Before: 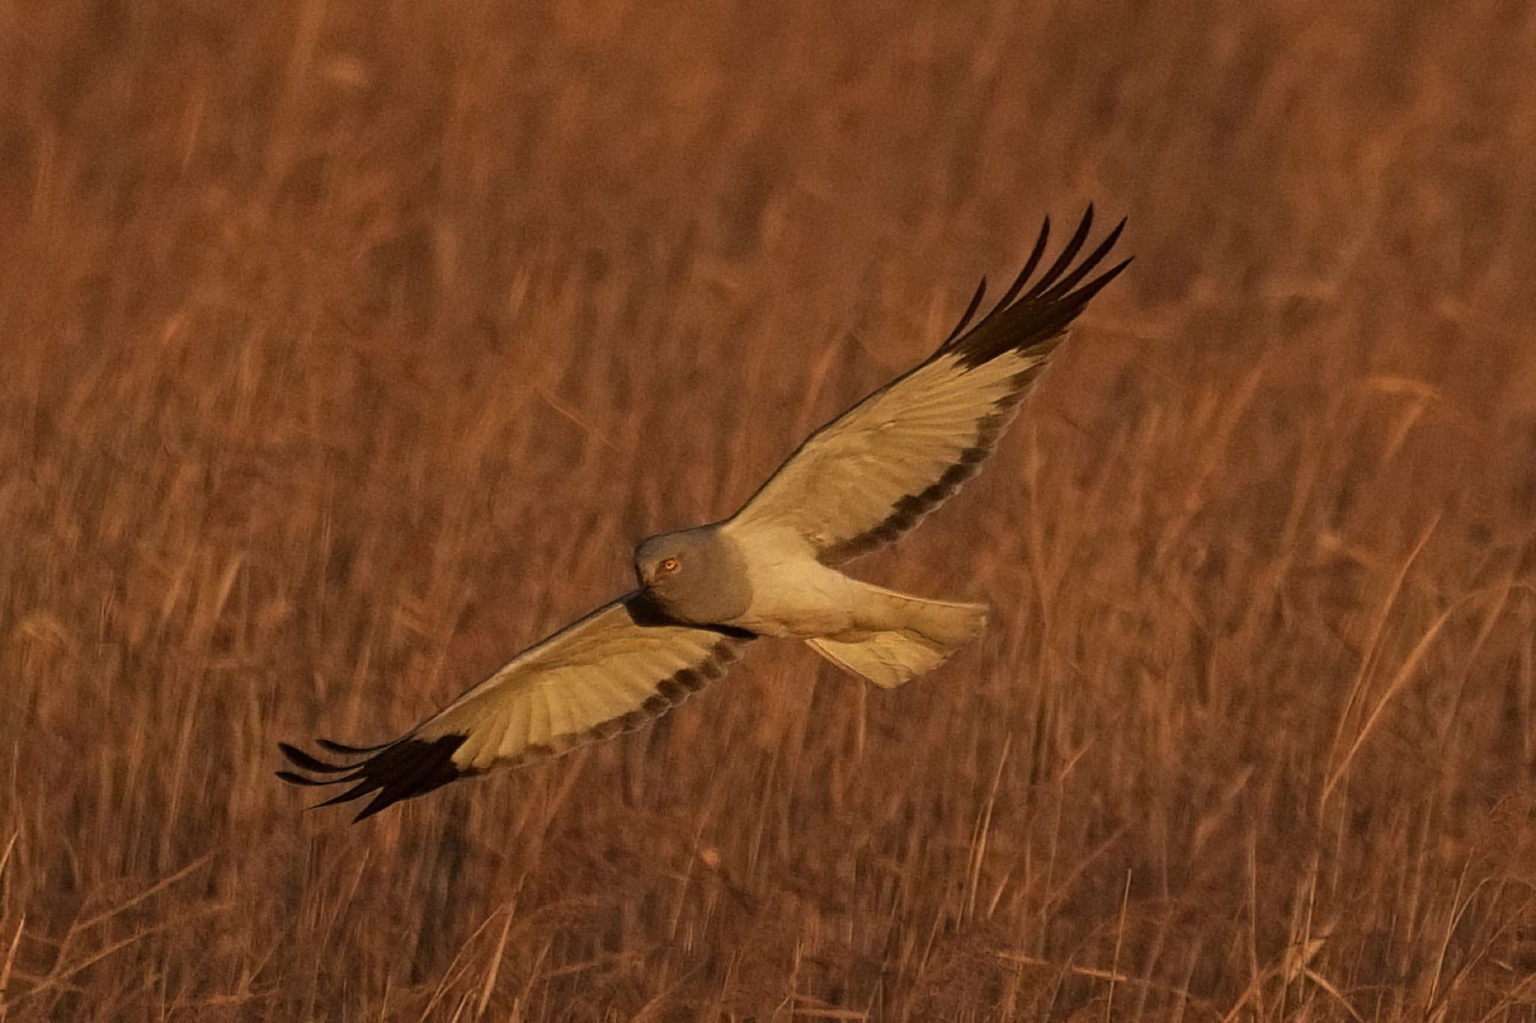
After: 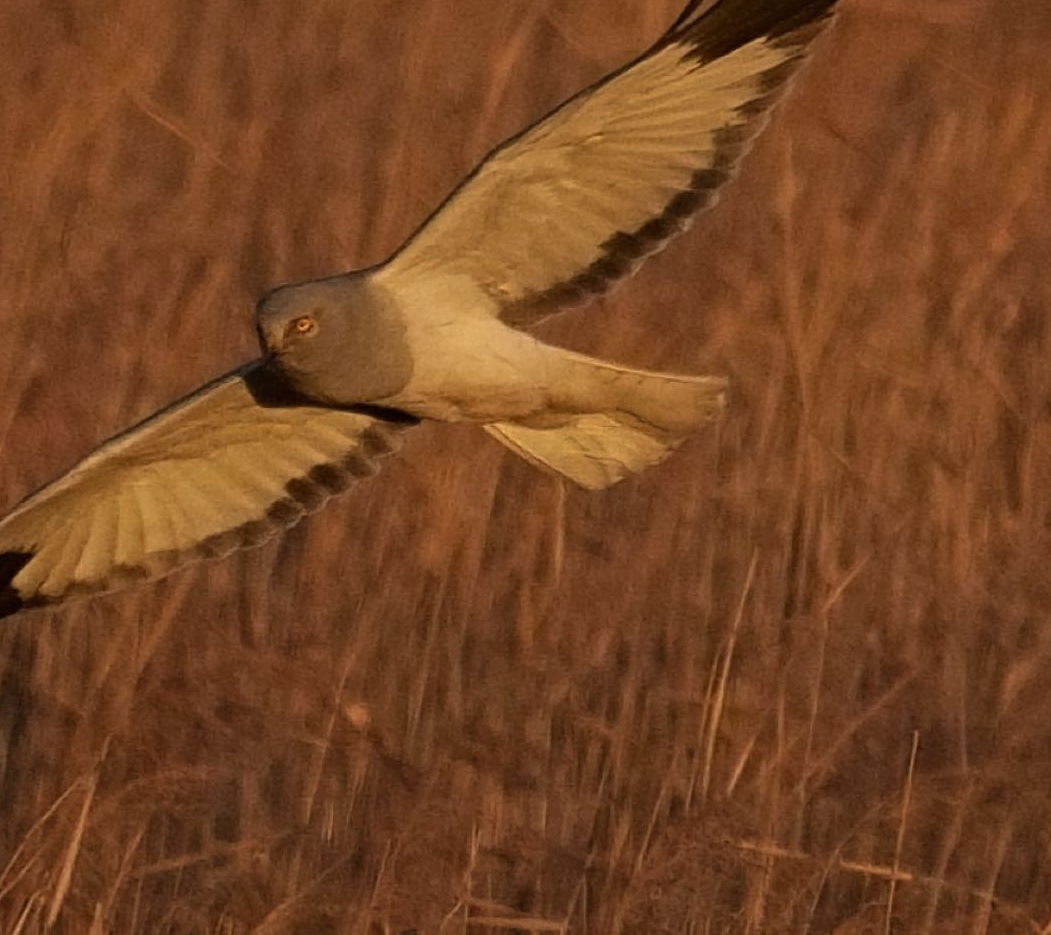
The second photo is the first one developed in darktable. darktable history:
crop and rotate: left 28.811%, top 31.434%, right 19.825%
